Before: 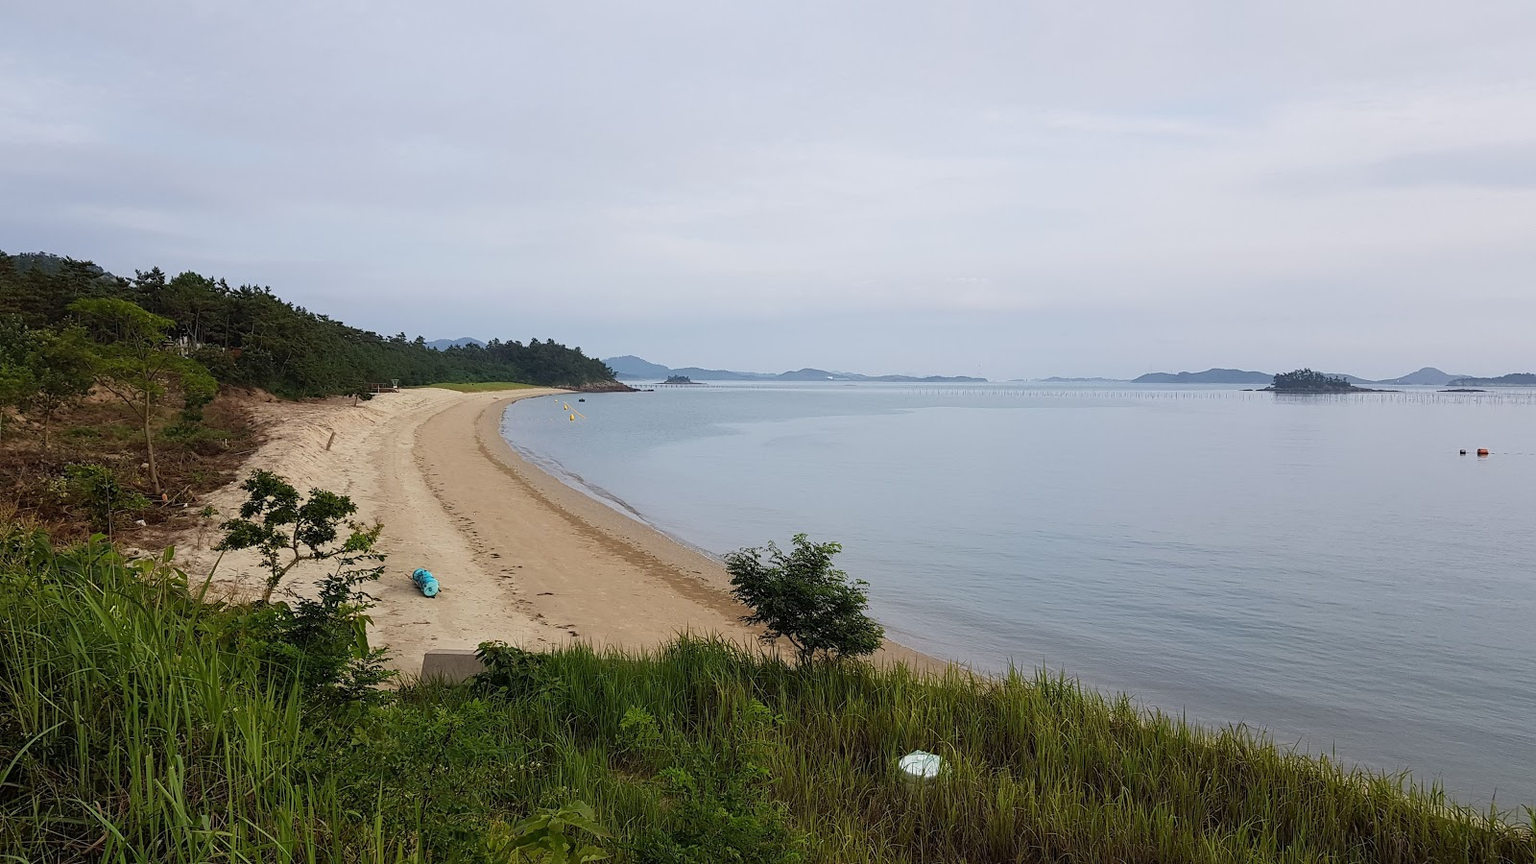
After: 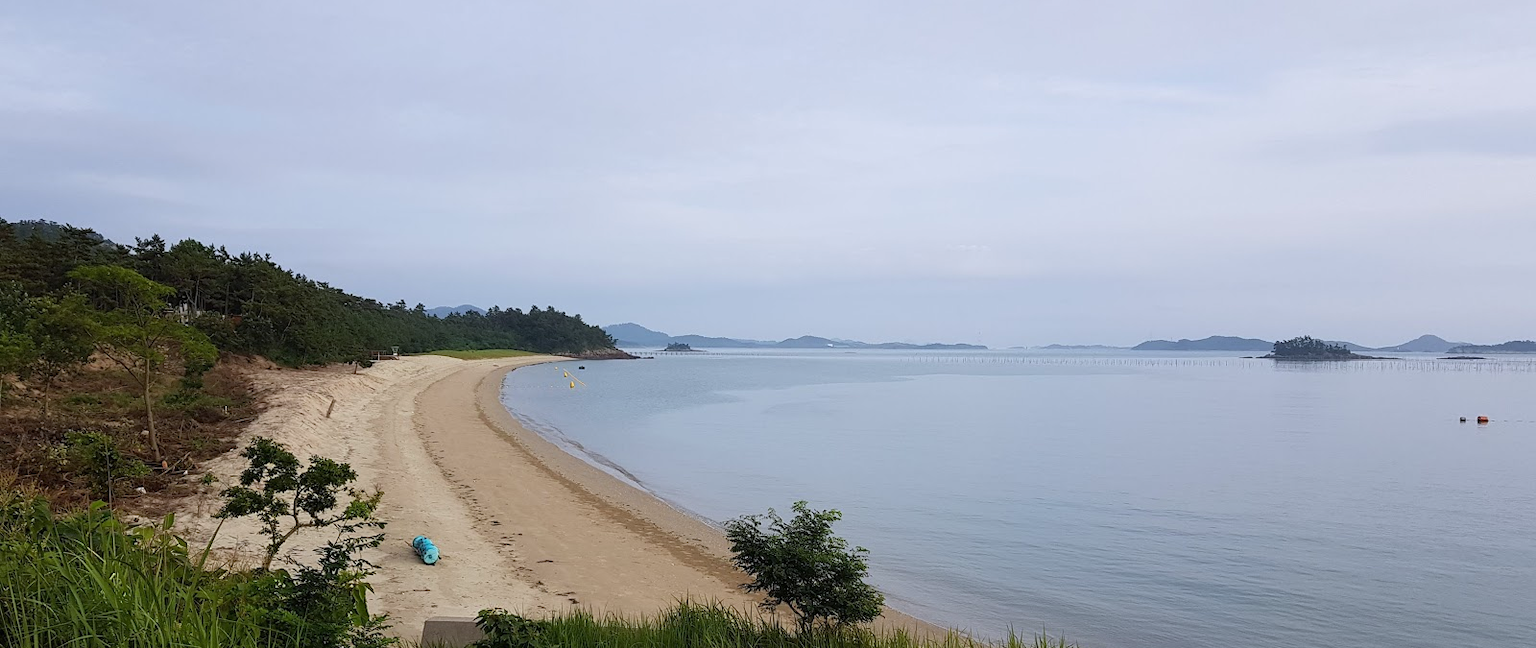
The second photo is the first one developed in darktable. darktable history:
white balance: red 0.983, blue 1.036
crop: top 3.857%, bottom 21.132%
